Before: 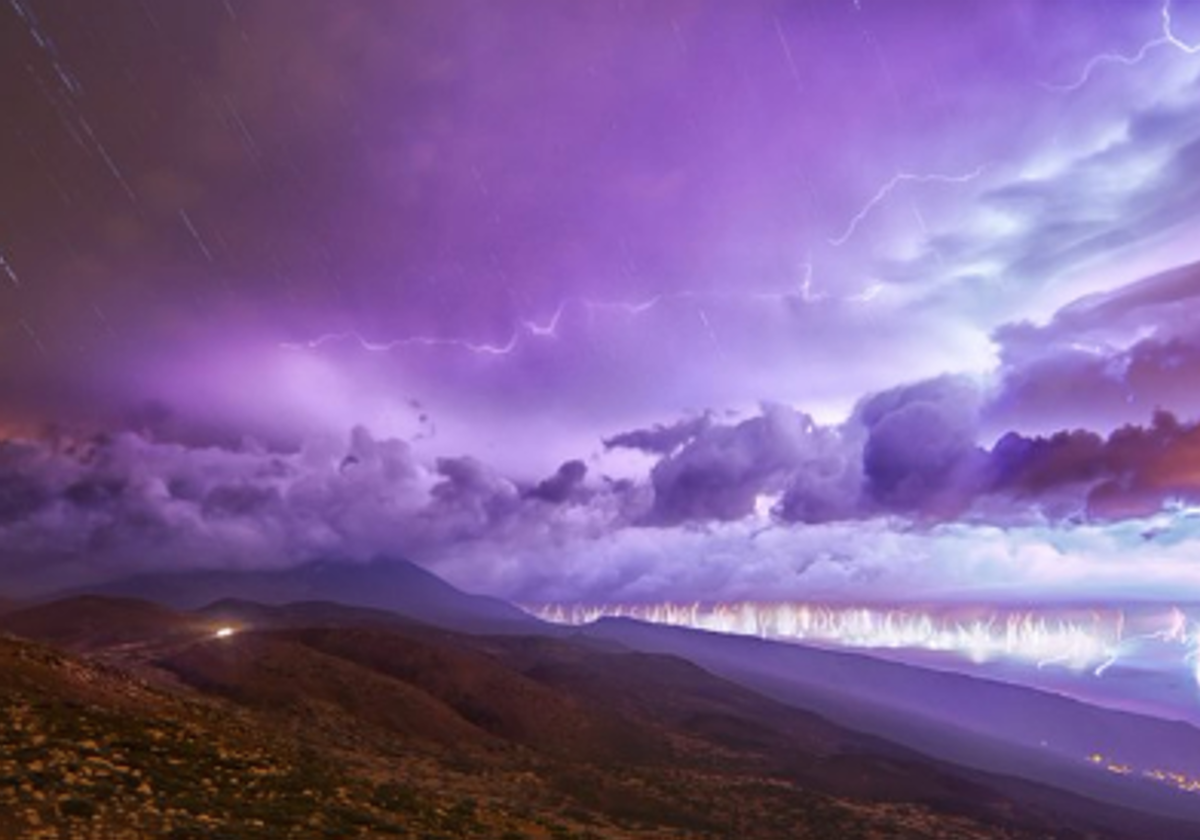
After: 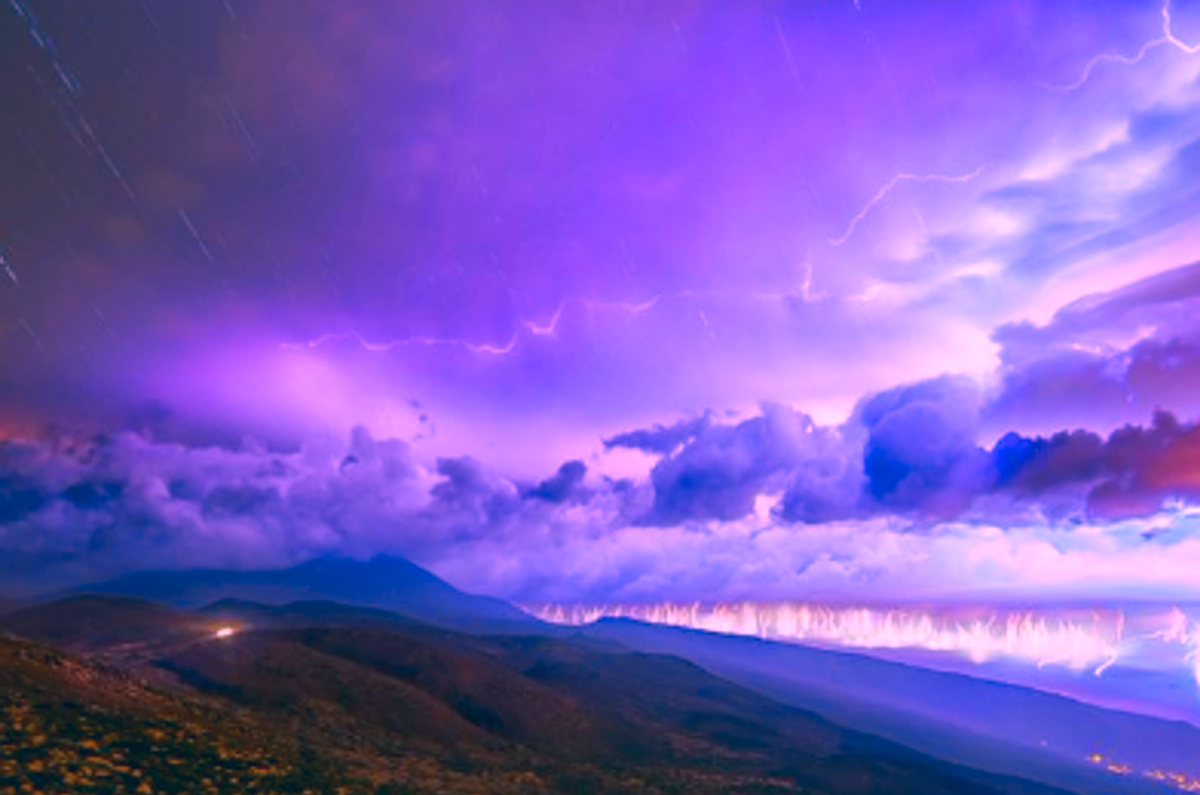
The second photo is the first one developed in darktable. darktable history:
crop and rotate: top 0.007%, bottom 5.242%
color correction: highlights a* 16.86, highlights b* 0.235, shadows a* -15.35, shadows b* -14.77, saturation 1.56
